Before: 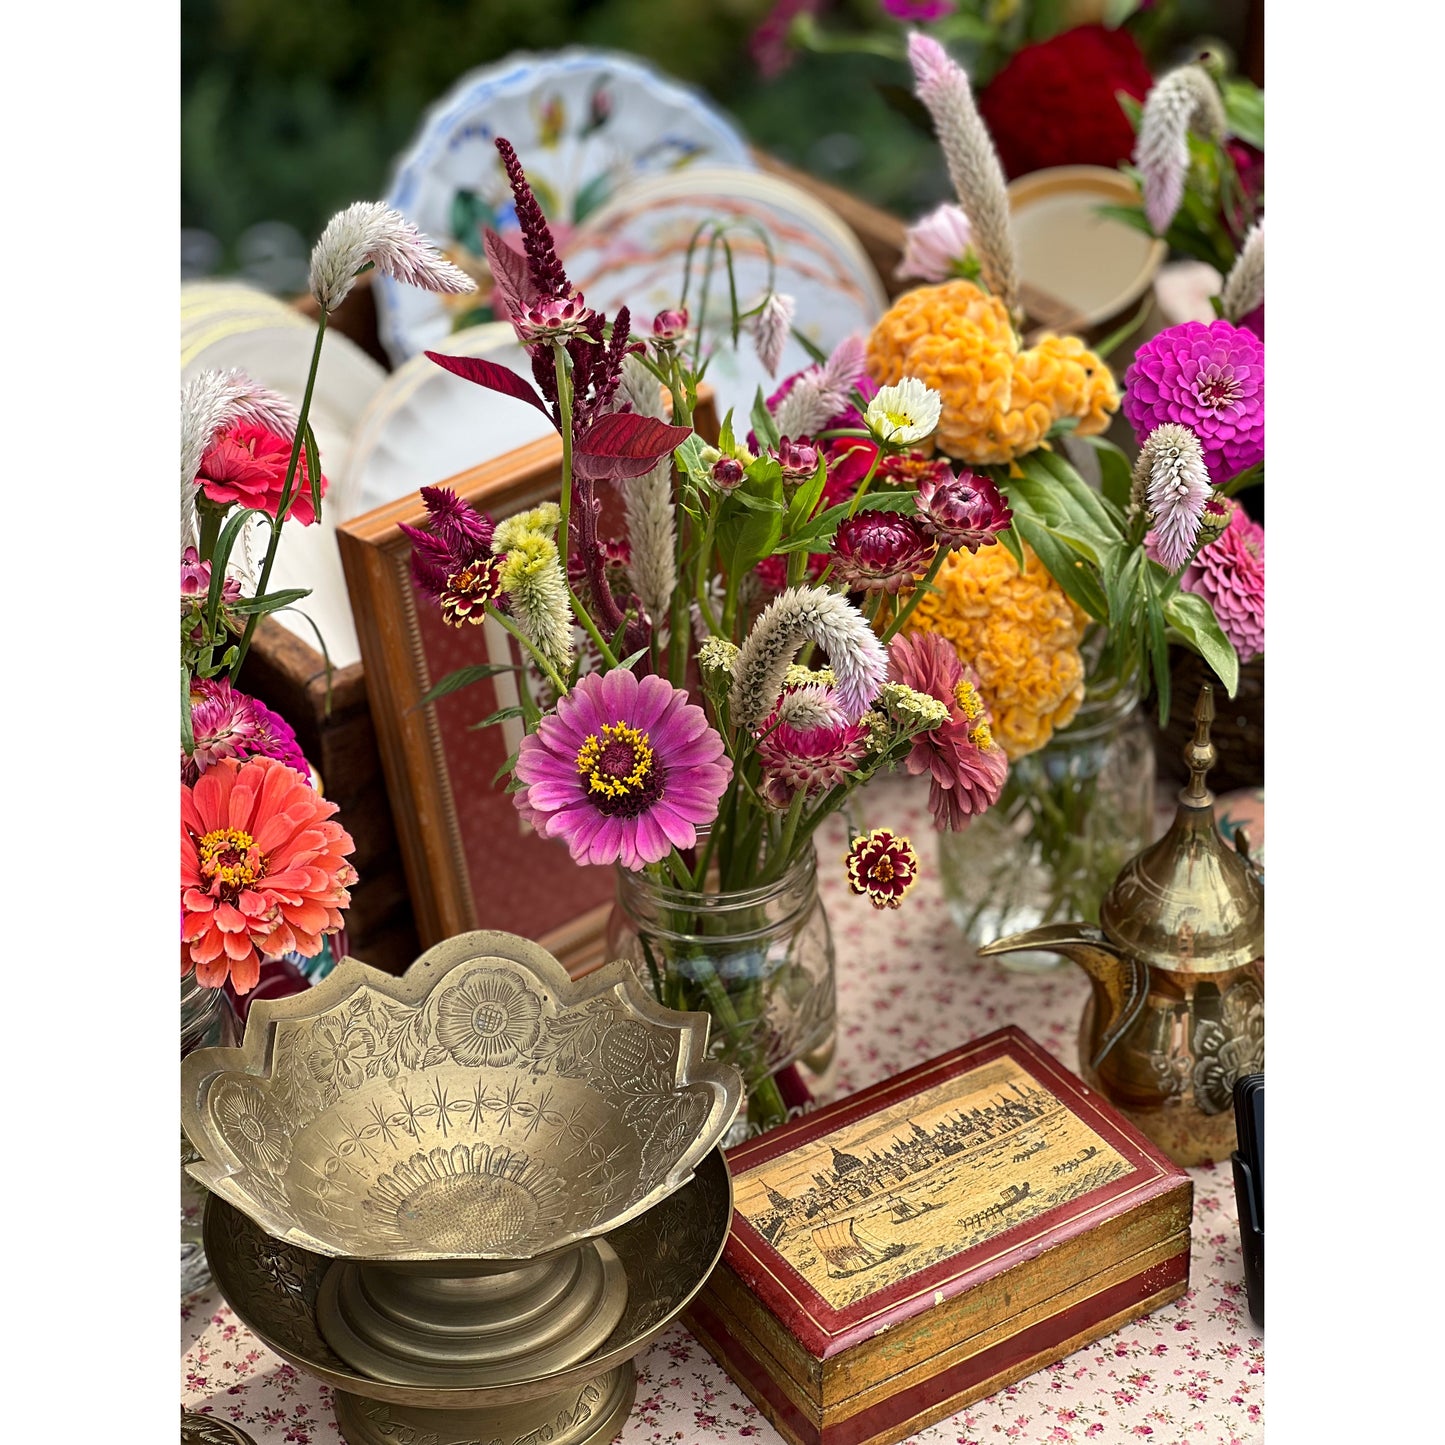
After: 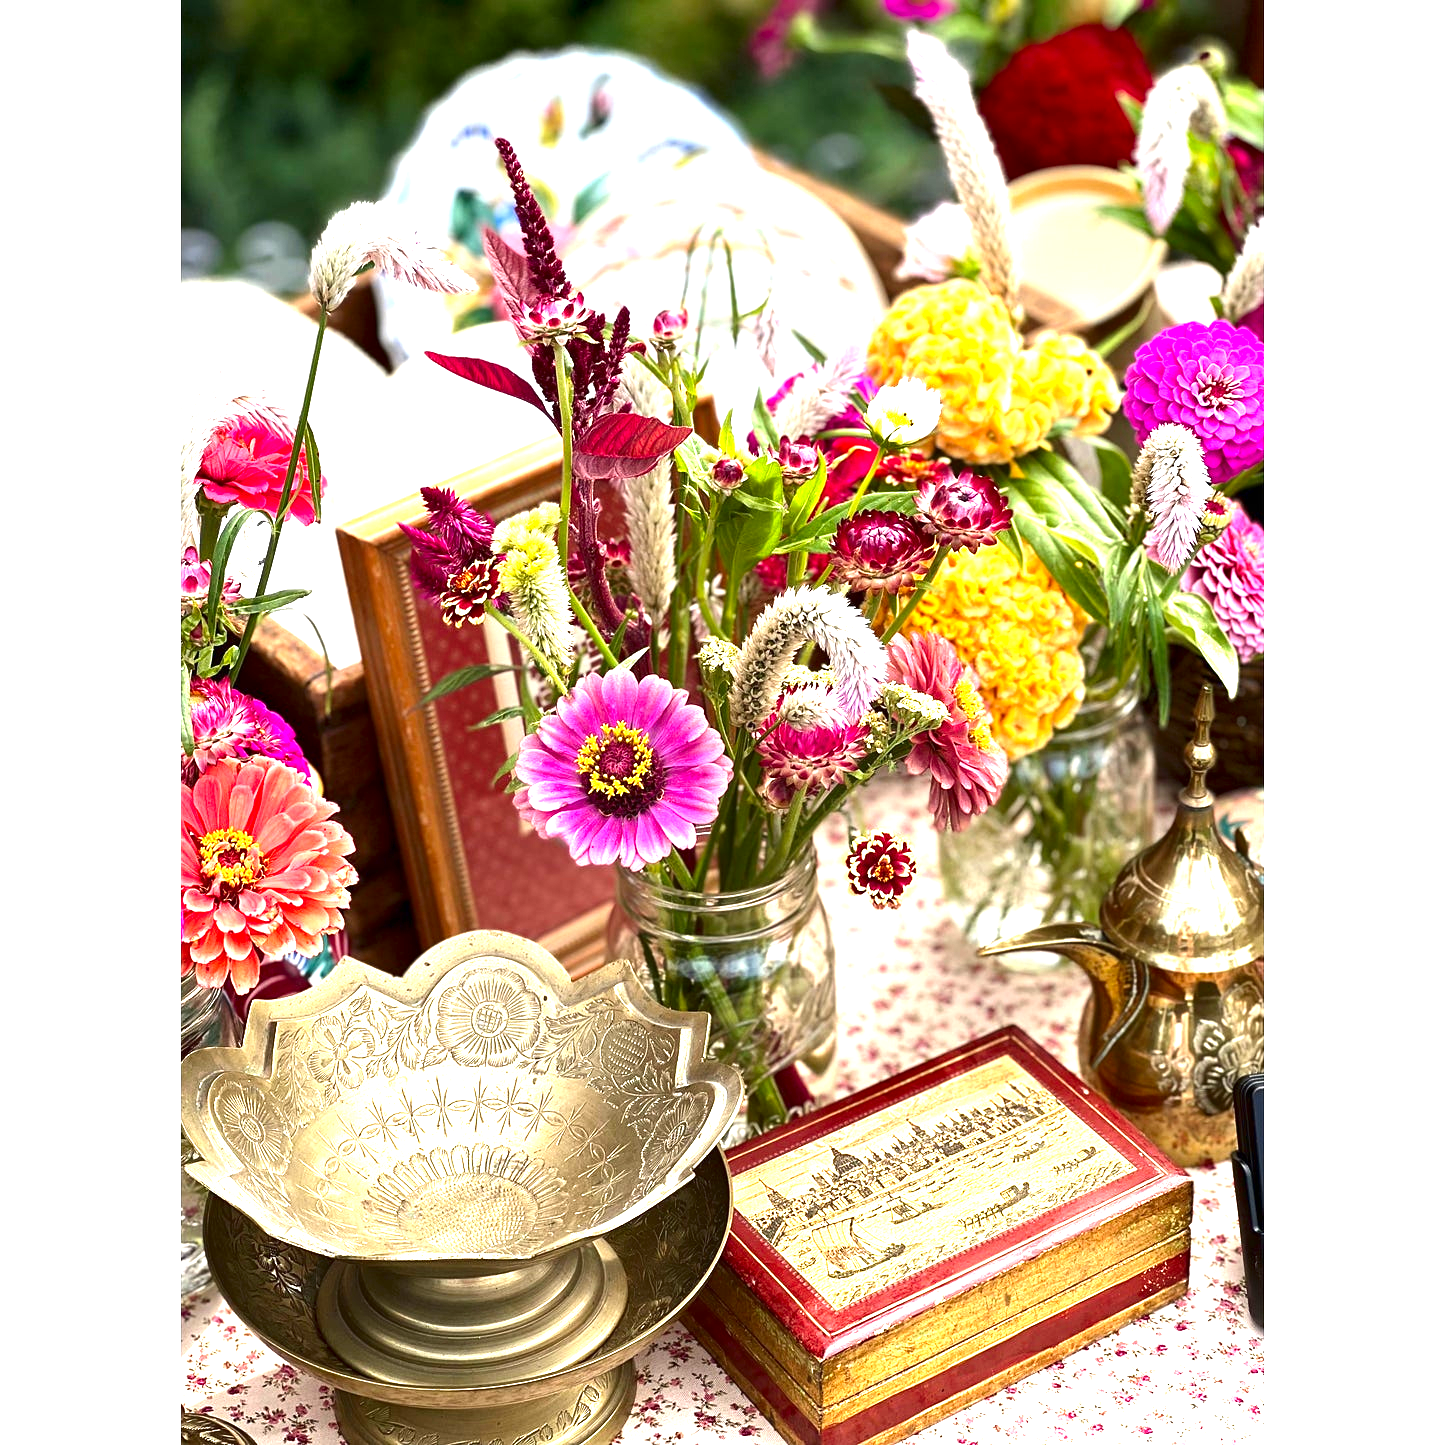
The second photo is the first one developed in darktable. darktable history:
contrast brightness saturation: contrast 0.069, brightness -0.133, saturation 0.064
exposure: black level correction 0, exposure 1.739 EV, compensate exposure bias true, compensate highlight preservation false
